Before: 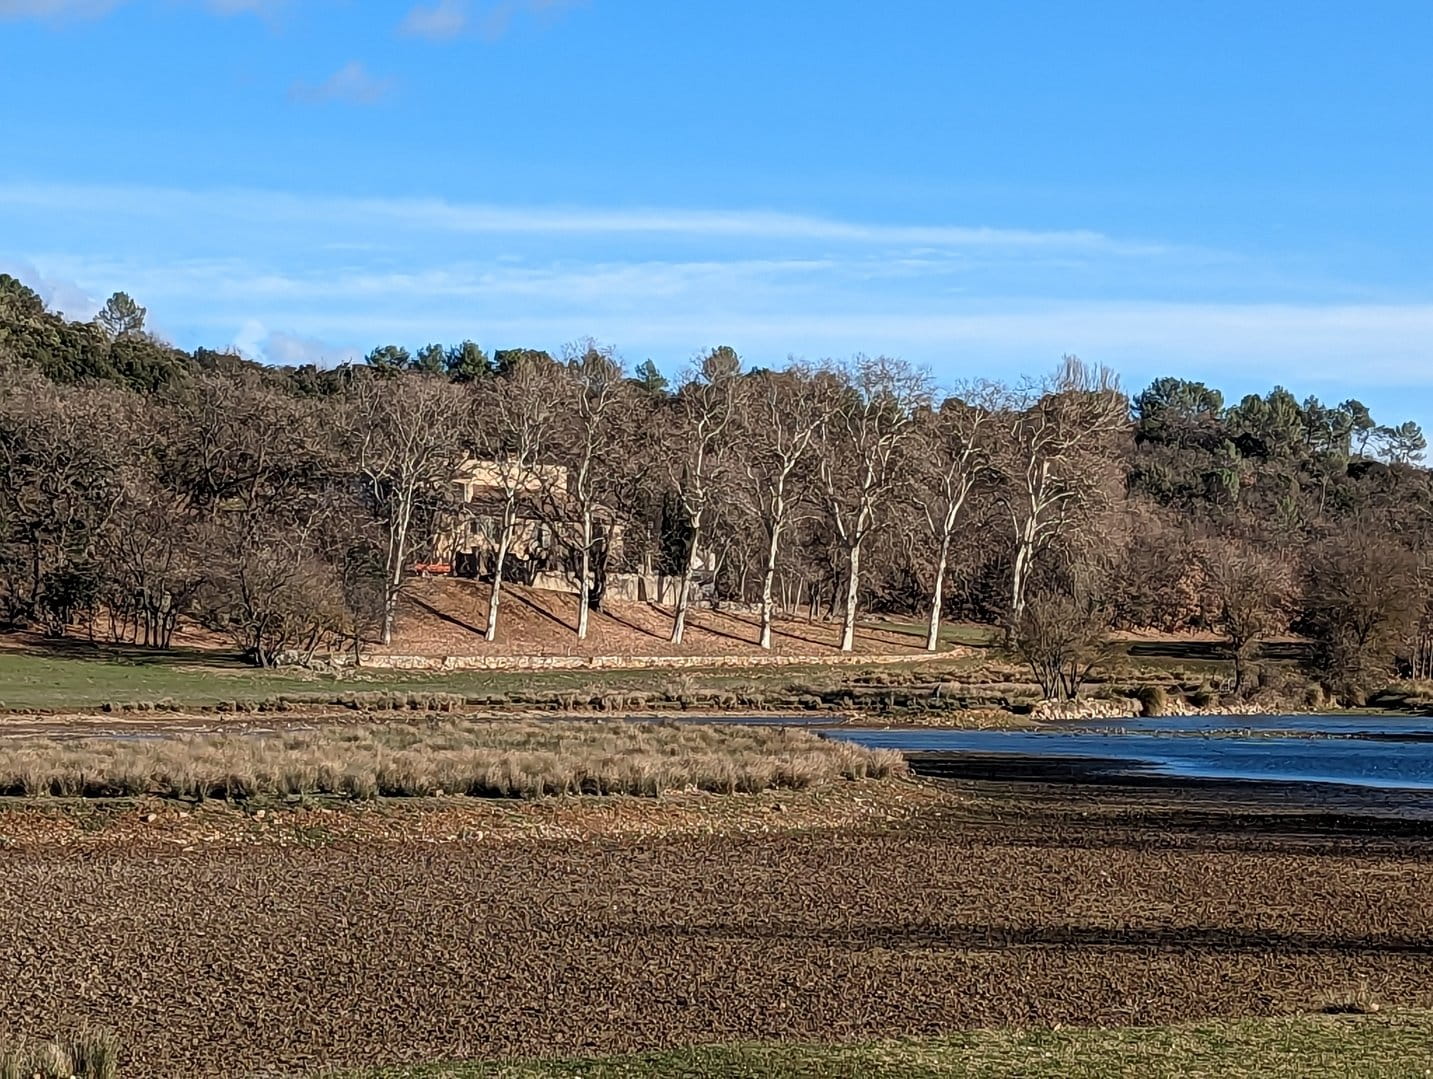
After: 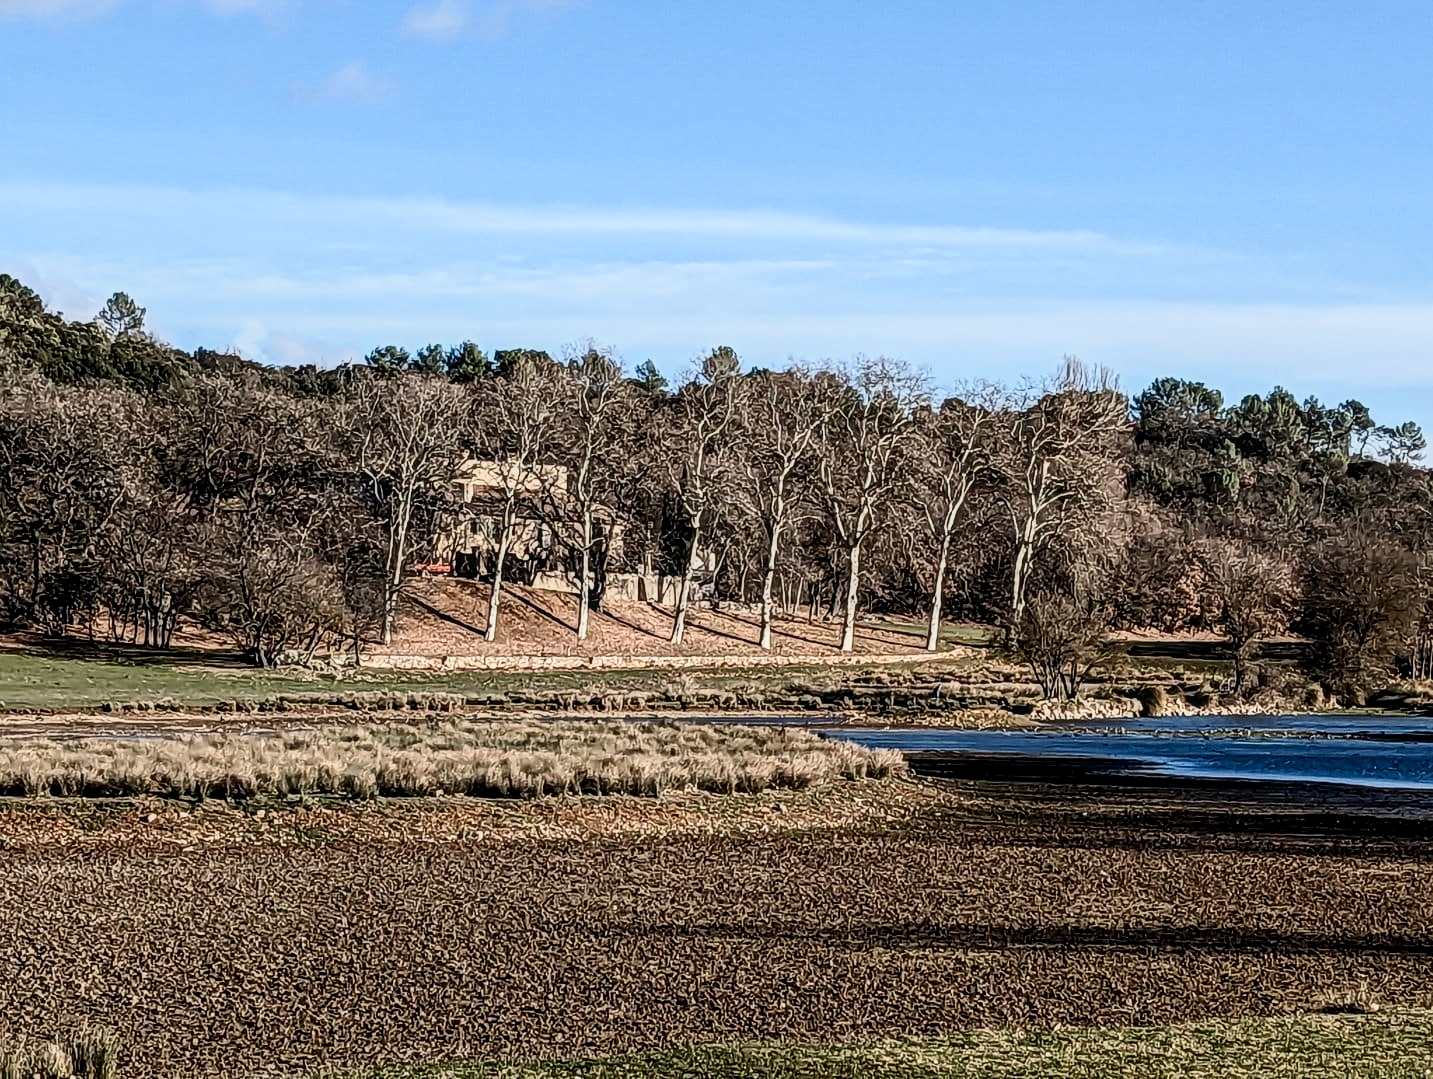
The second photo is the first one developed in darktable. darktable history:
local contrast: on, module defaults
contrast brightness saturation: contrast 0.391, brightness 0.101
filmic rgb: black relative exposure -7.65 EV, white relative exposure 4.56 EV, hardness 3.61
